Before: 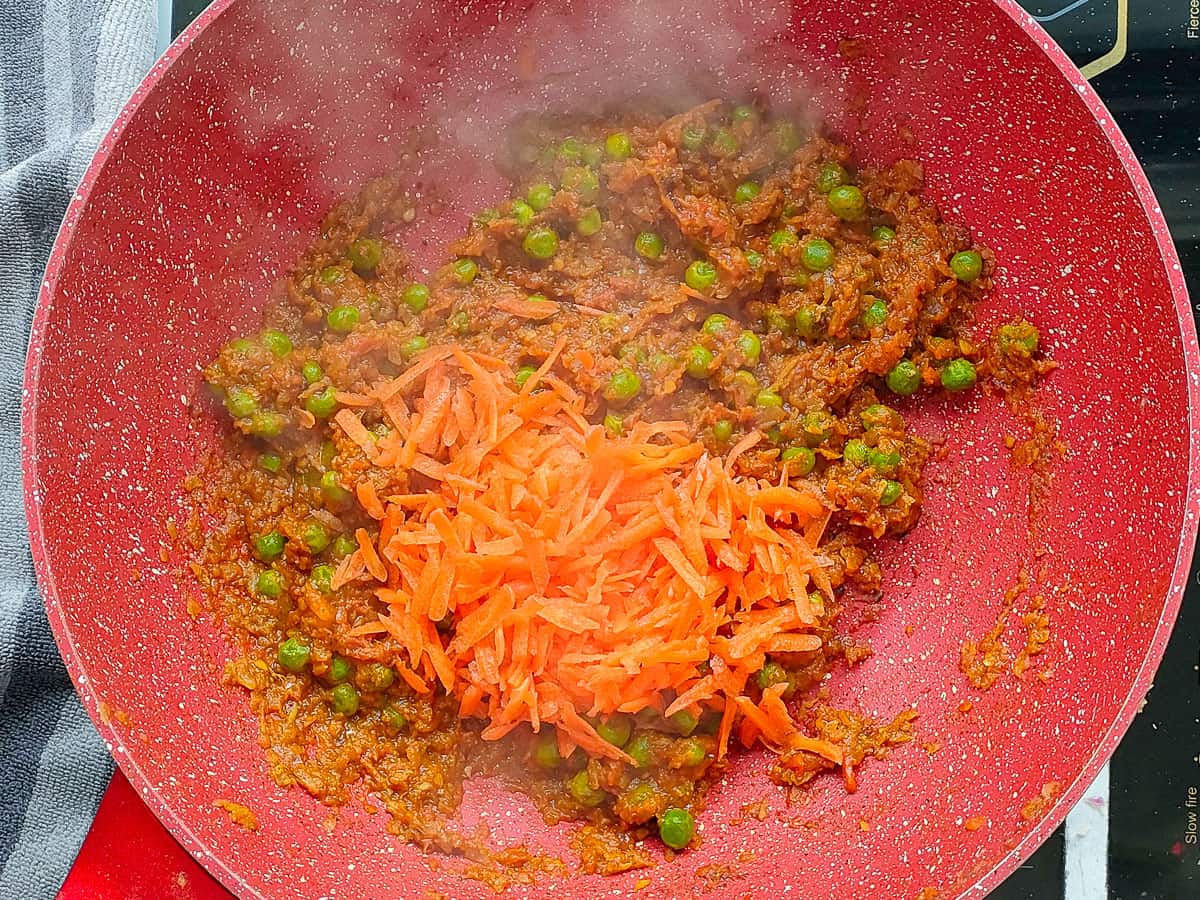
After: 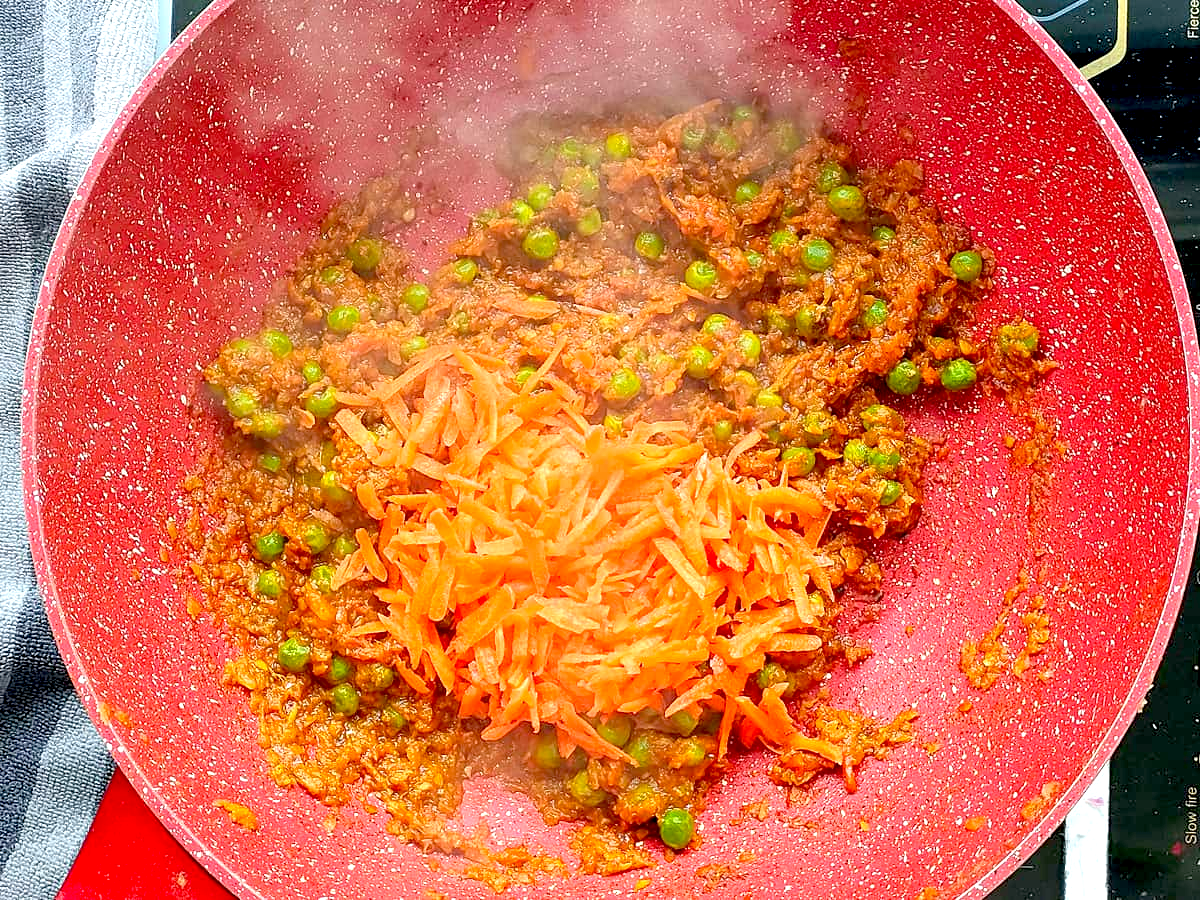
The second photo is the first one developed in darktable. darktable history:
exposure: black level correction 0.012, exposure 0.693 EV, compensate exposure bias true, compensate highlight preservation false
